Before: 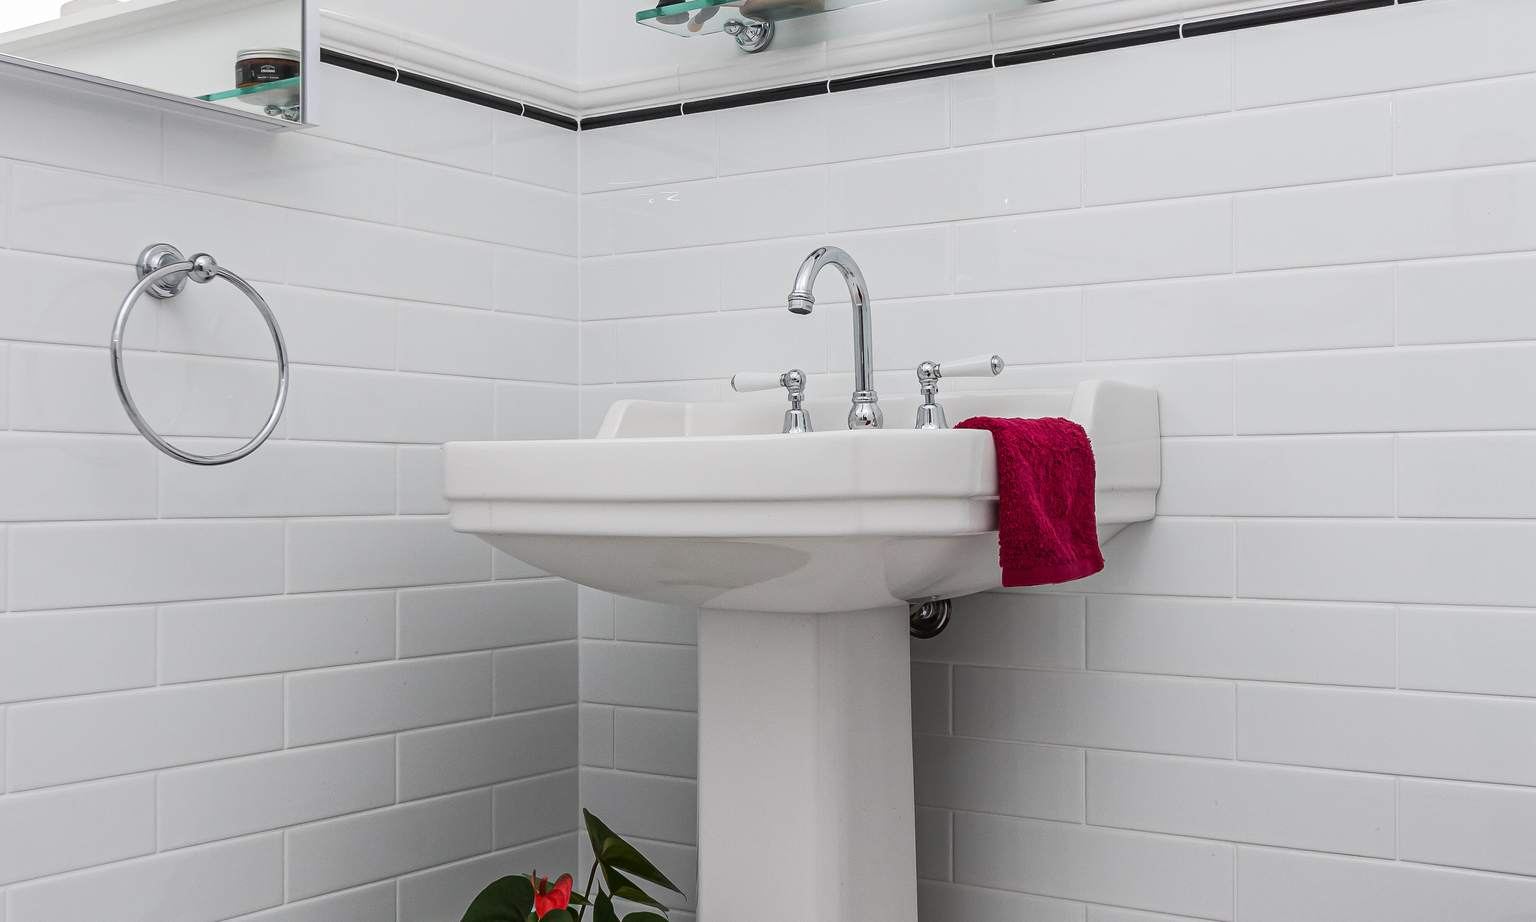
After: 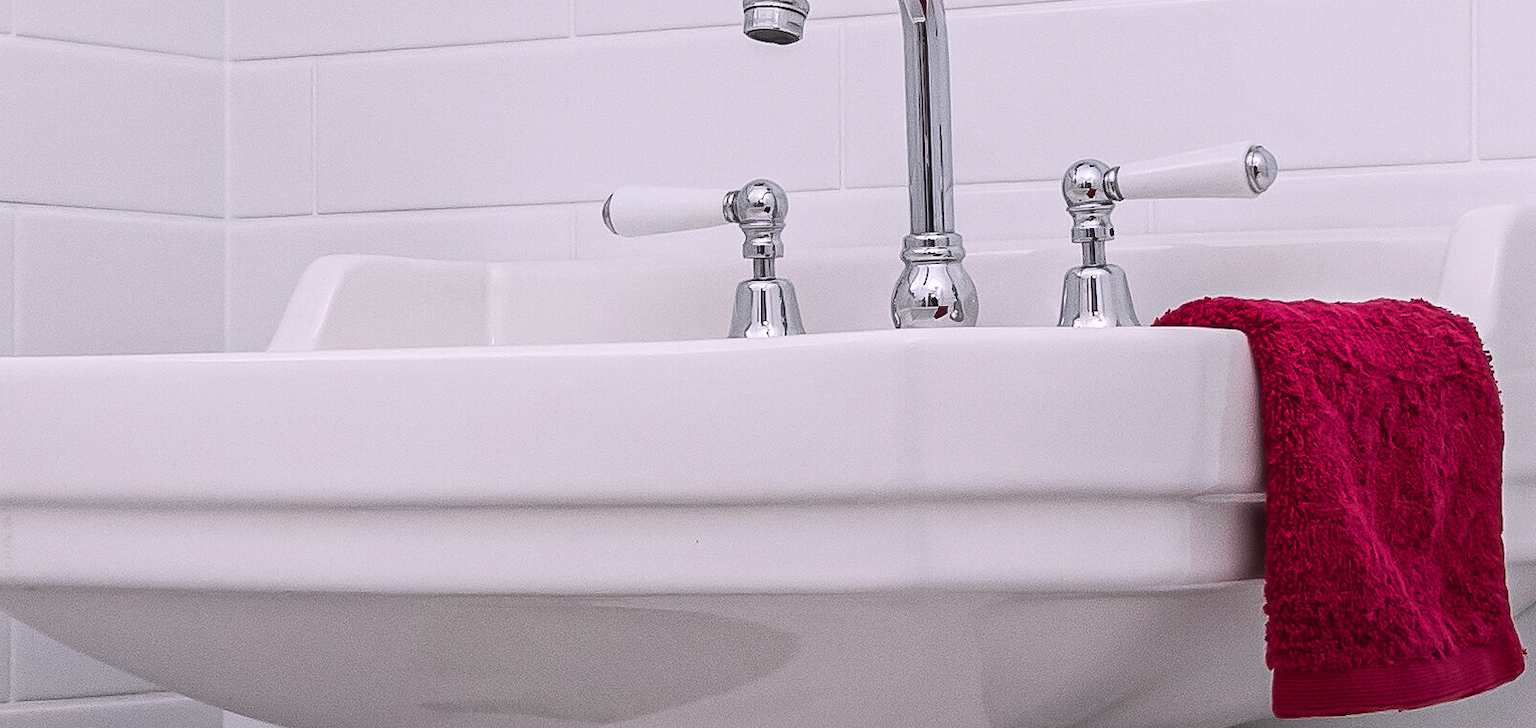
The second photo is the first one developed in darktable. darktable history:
crop: left 31.751%, top 32.172%, right 27.8%, bottom 35.83%
white balance: red 1.05, blue 1.072
